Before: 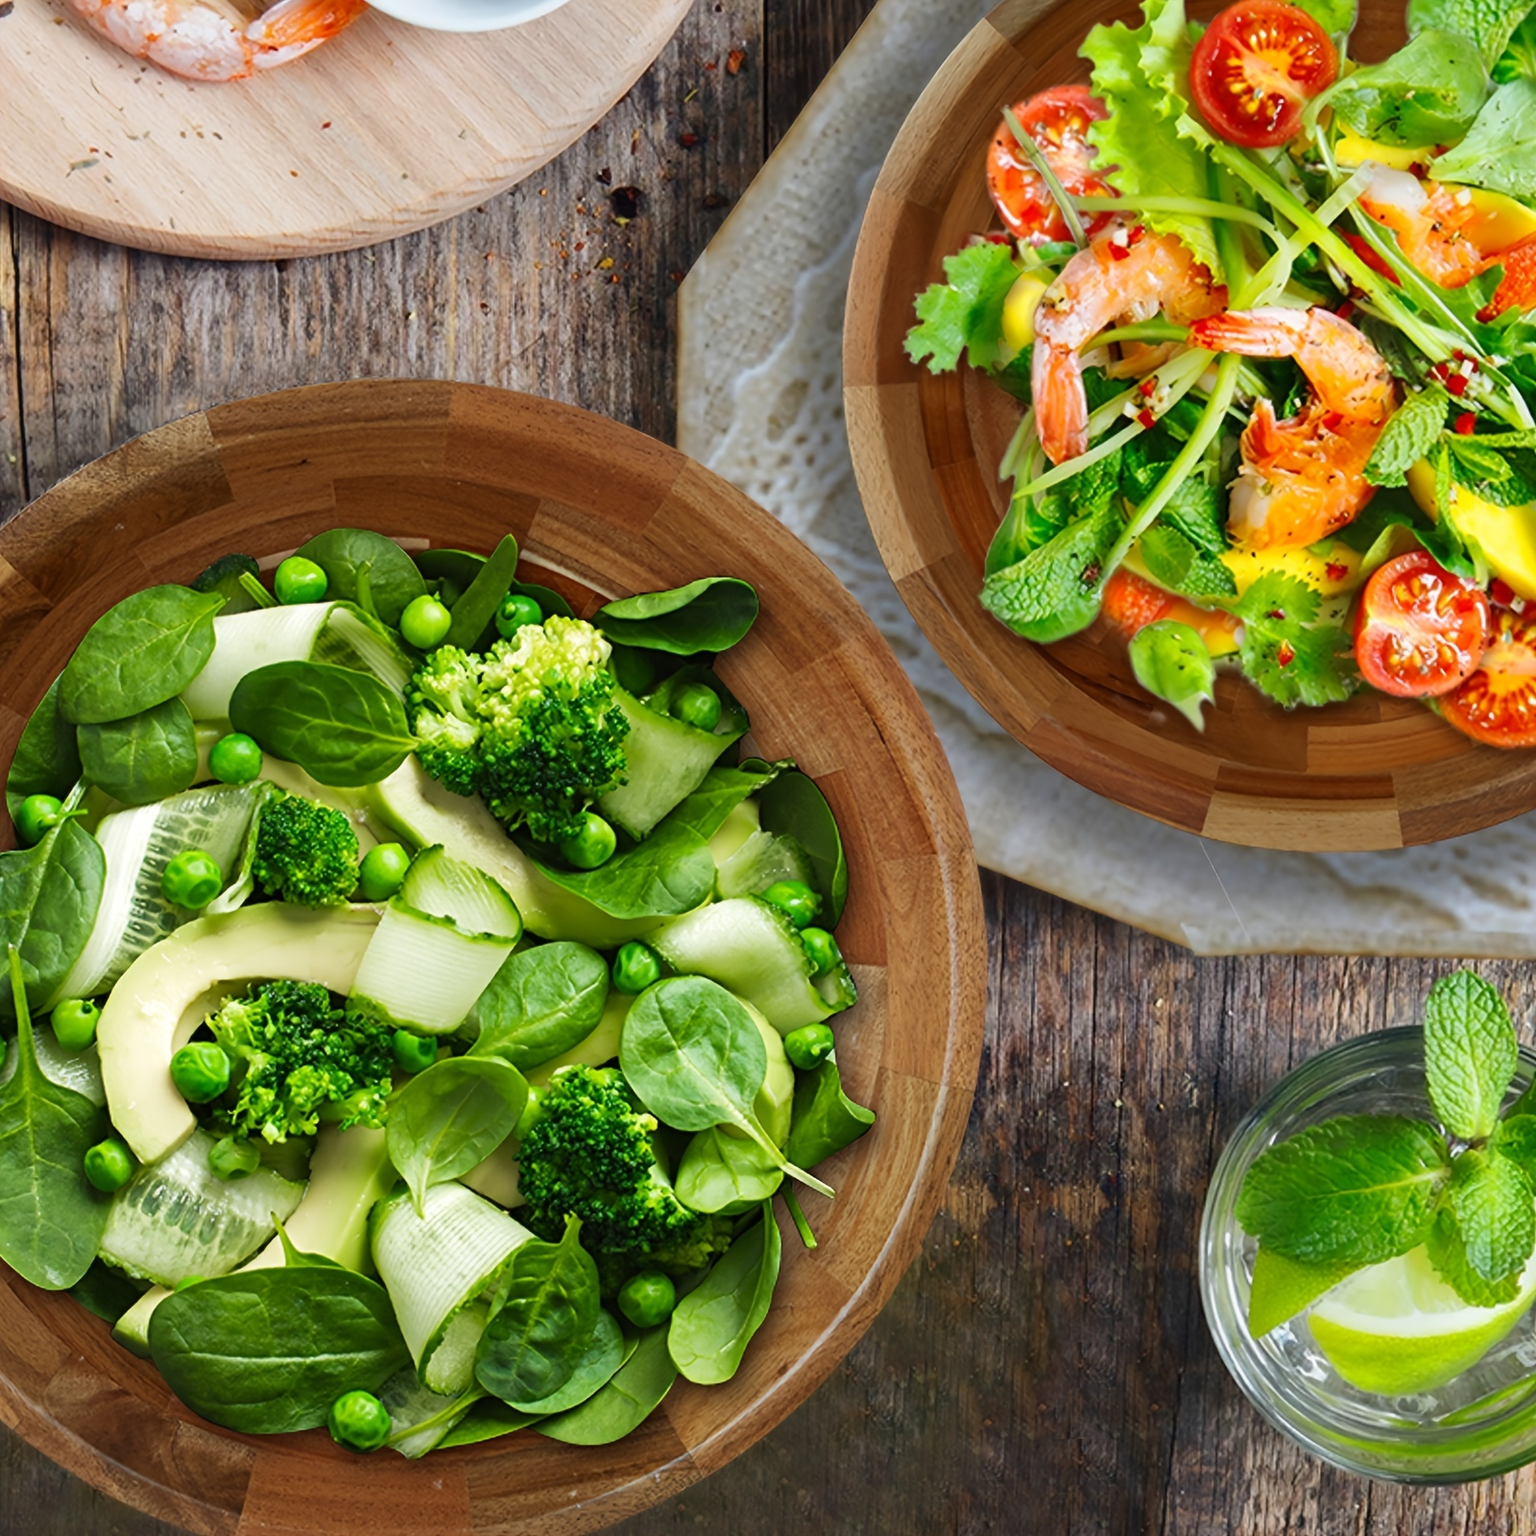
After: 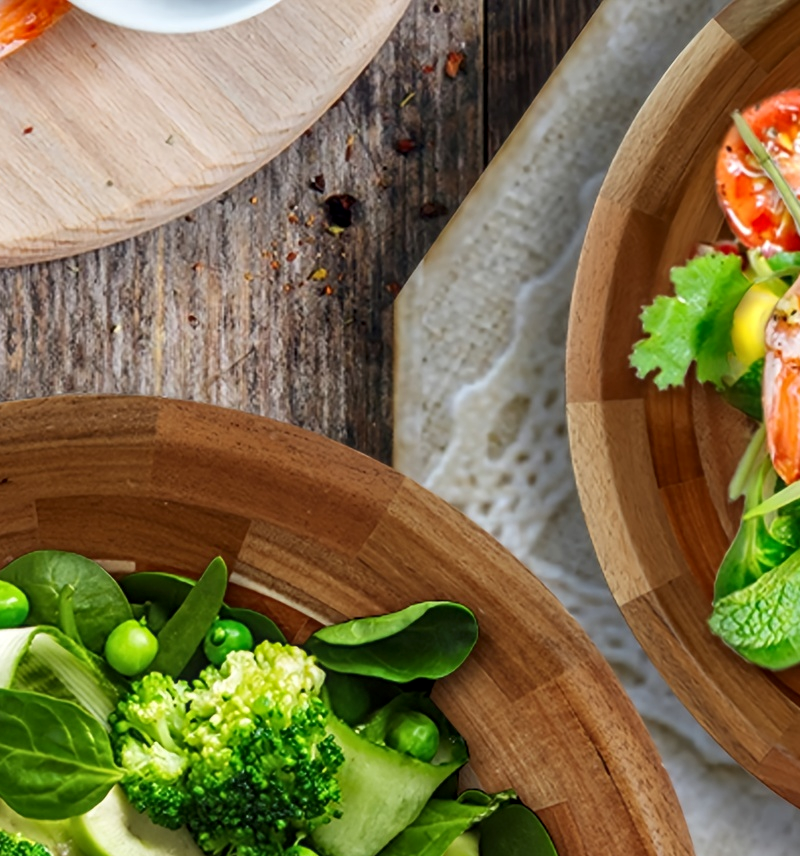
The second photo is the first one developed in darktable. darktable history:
crop: left 19.556%, right 30.401%, bottom 46.458%
local contrast: on, module defaults
